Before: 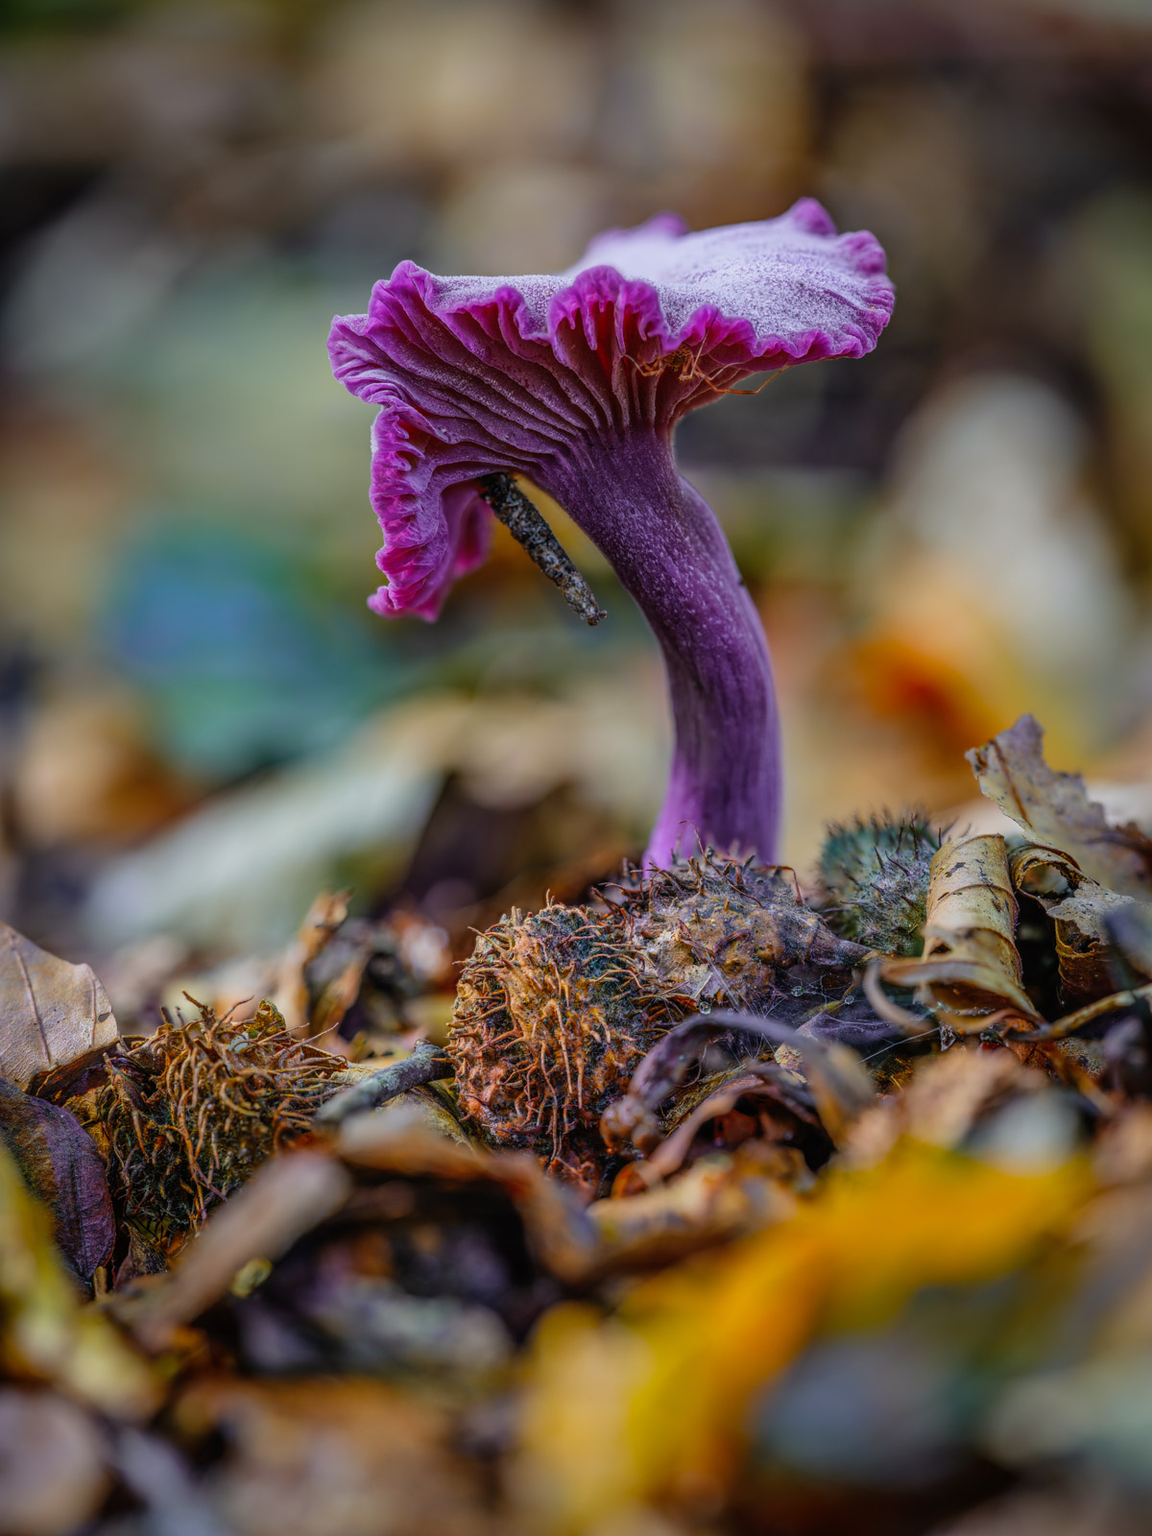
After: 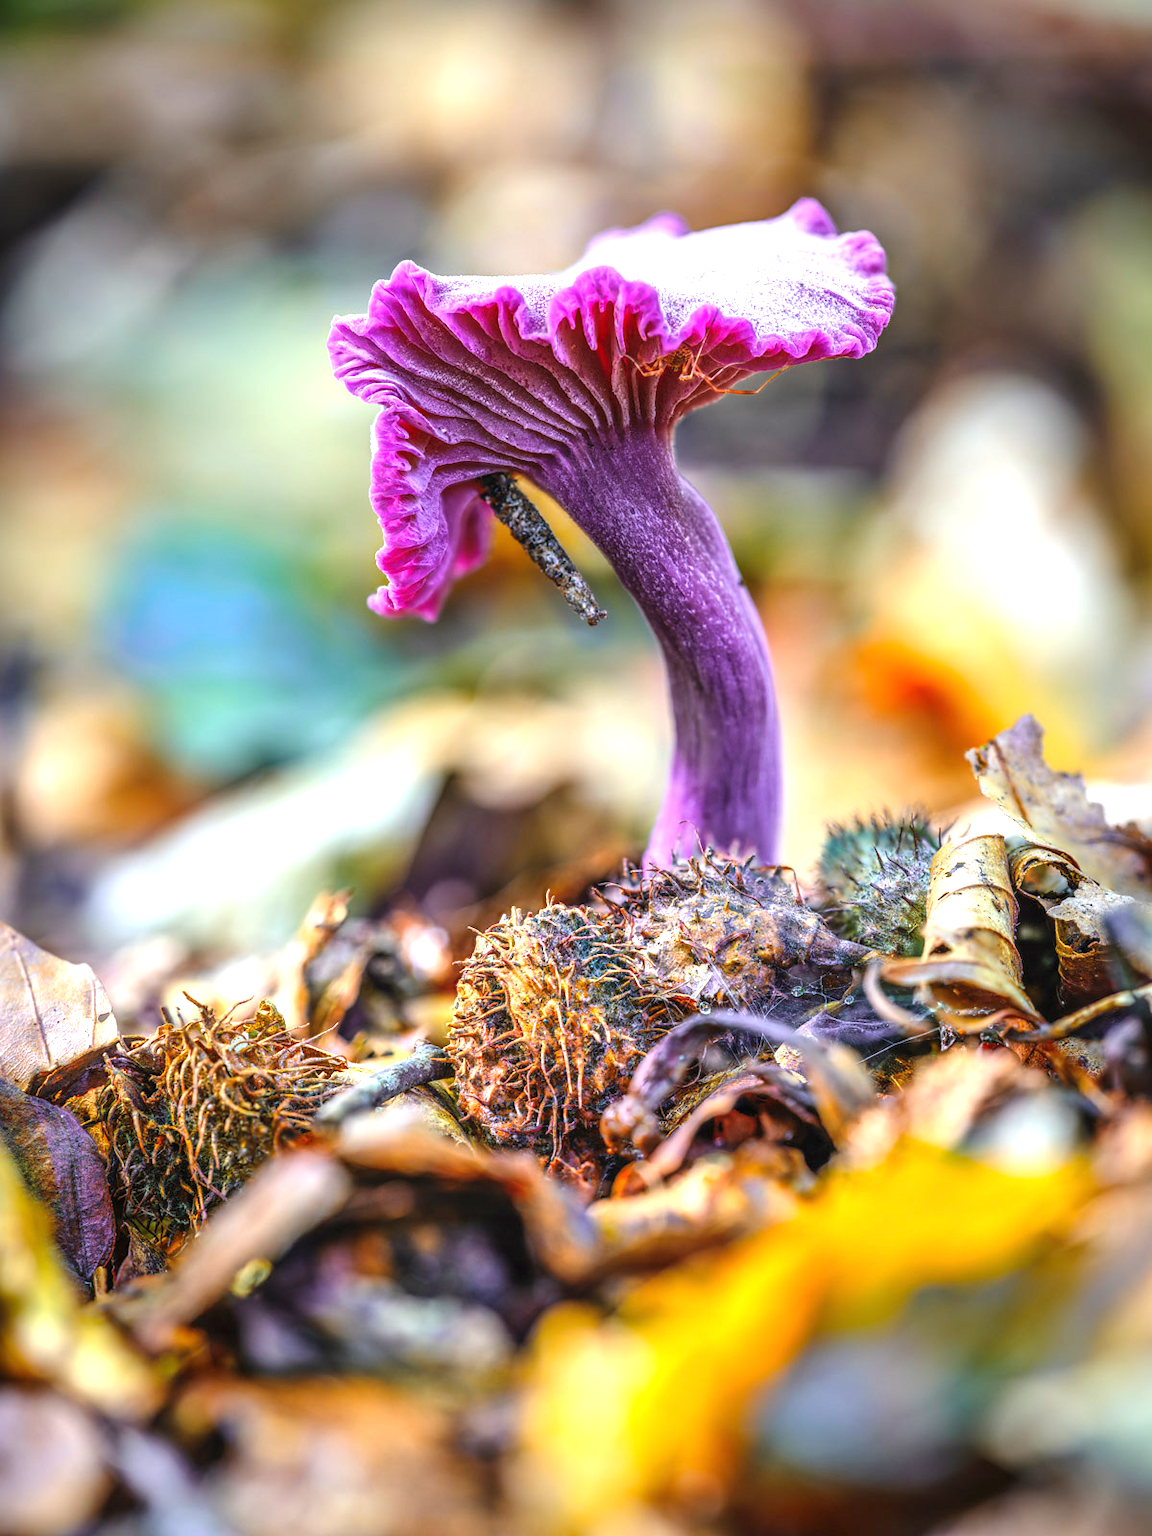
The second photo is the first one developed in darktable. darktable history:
exposure: black level correction 0, exposure 1.604 EV, compensate highlight preservation false
